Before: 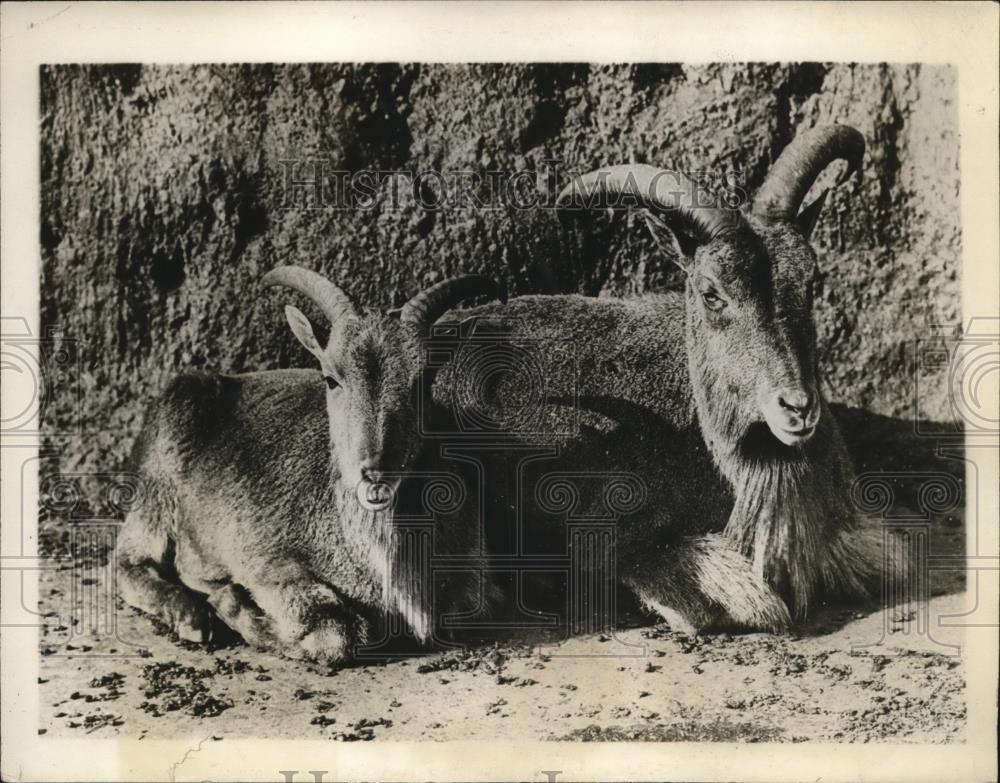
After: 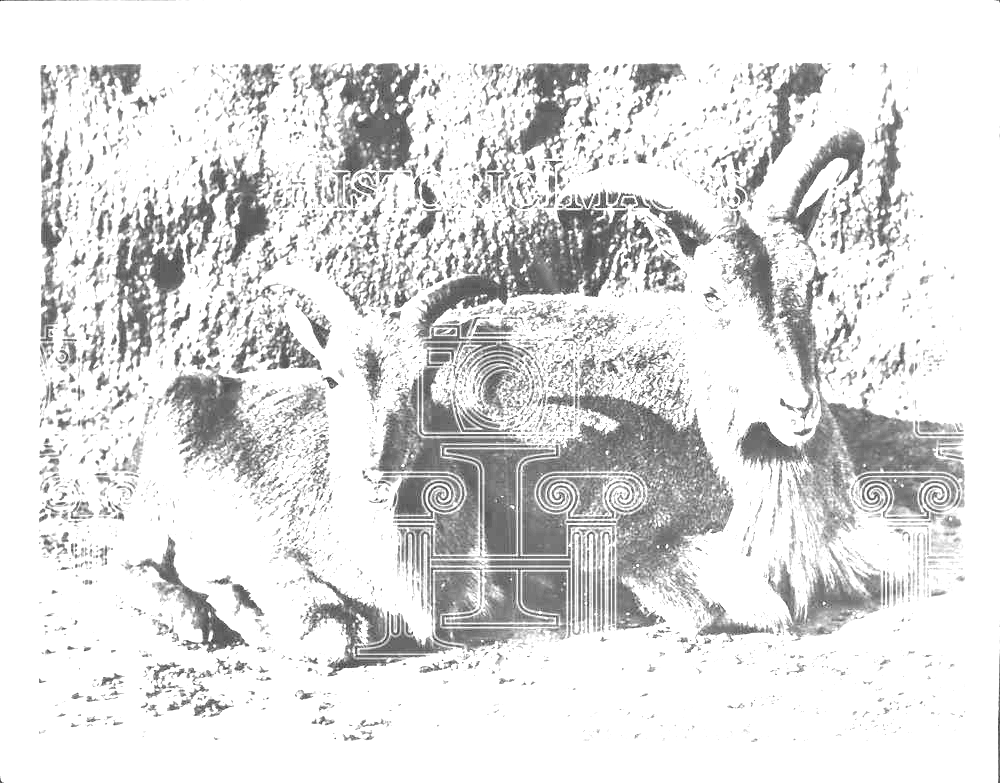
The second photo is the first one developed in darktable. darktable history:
monochrome: a 14.95, b -89.96
white balance: red 8, blue 8
